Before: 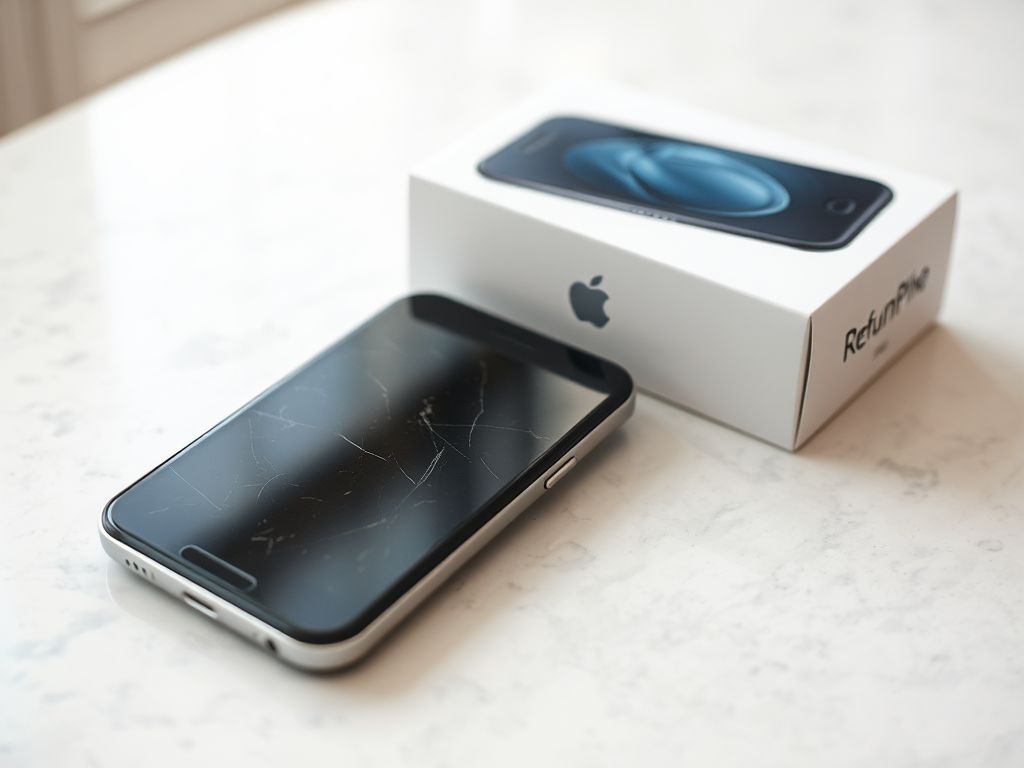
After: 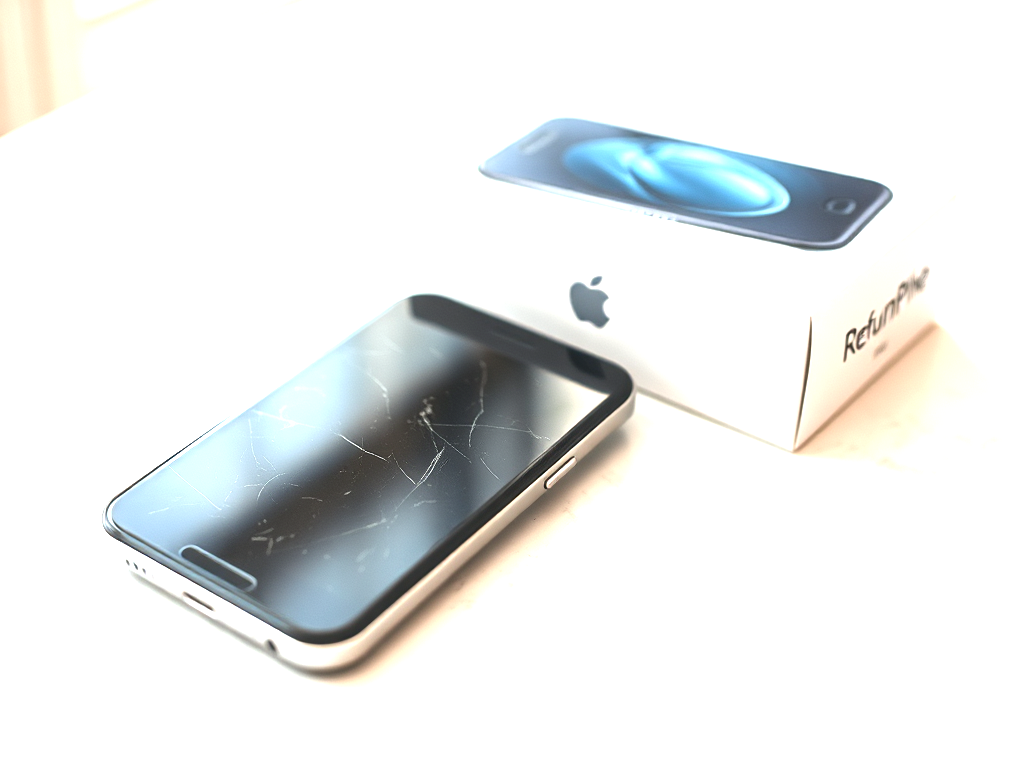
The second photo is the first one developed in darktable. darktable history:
exposure: black level correction 0, exposure 1.923 EV, compensate highlight preservation false
